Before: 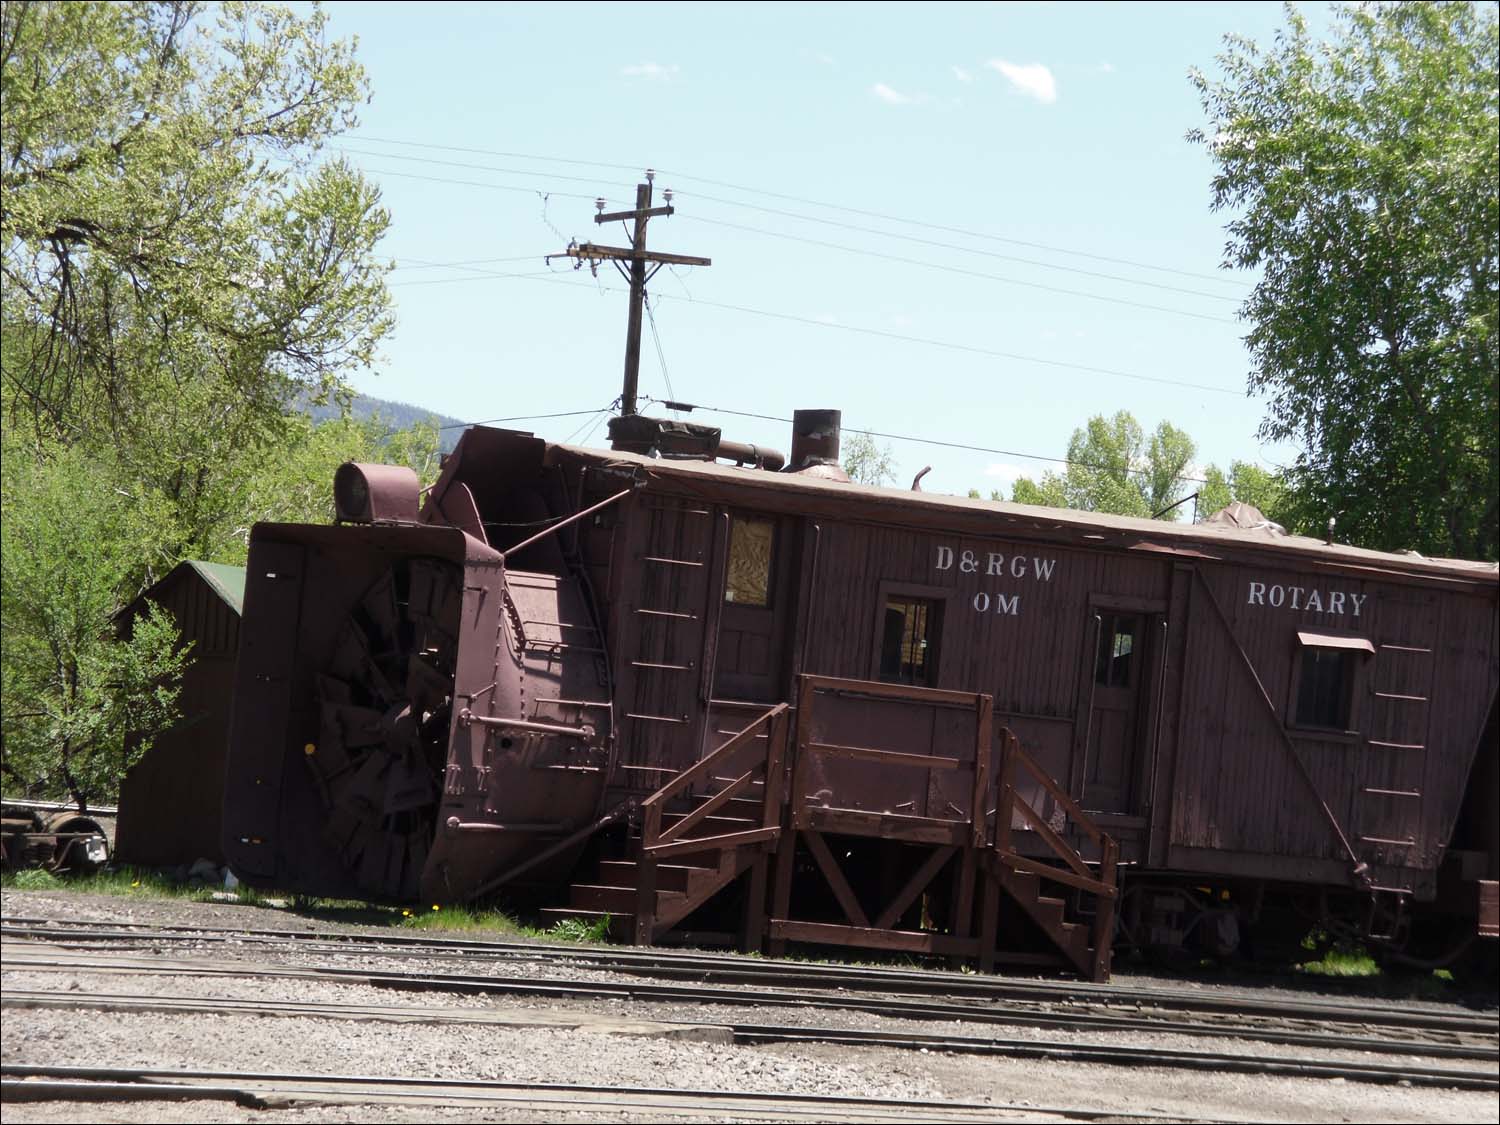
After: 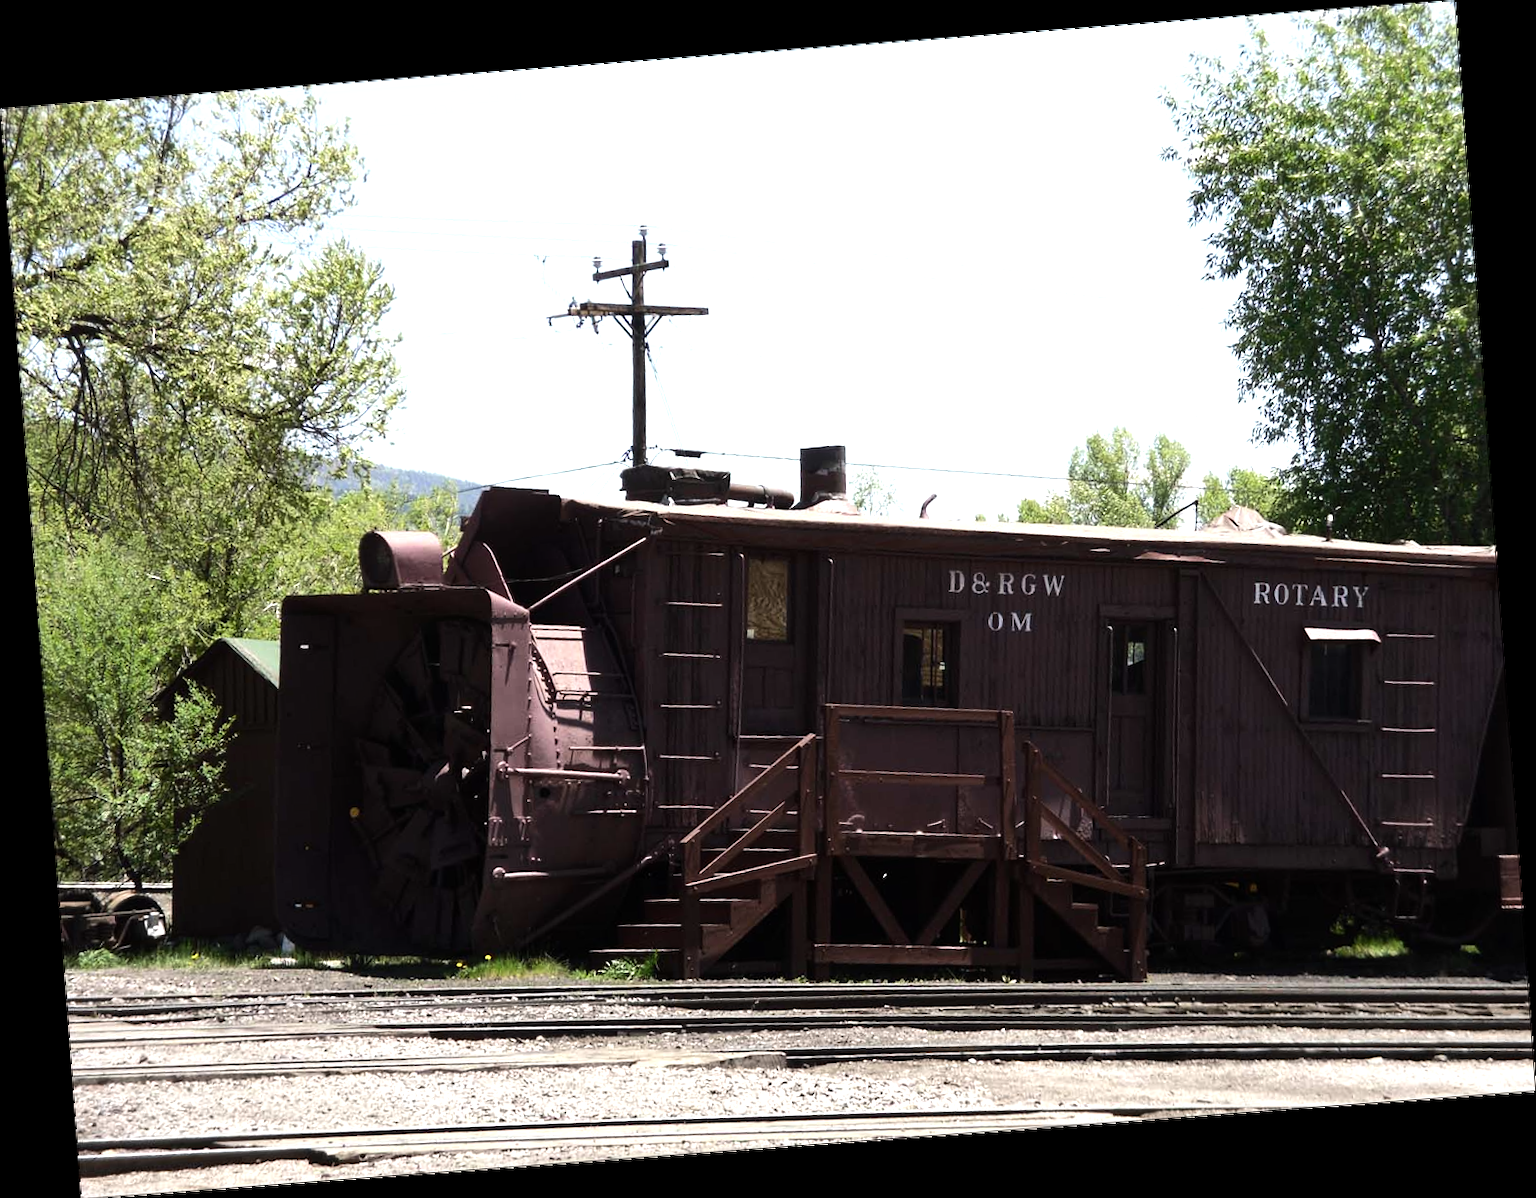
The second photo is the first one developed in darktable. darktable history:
tone equalizer: -8 EV -0.75 EV, -7 EV -0.7 EV, -6 EV -0.6 EV, -5 EV -0.4 EV, -3 EV 0.4 EV, -2 EV 0.6 EV, -1 EV 0.7 EV, +0 EV 0.75 EV, edges refinement/feathering 500, mask exposure compensation -1.57 EV, preserve details no
rotate and perspective: rotation -4.25°, automatic cropping off
